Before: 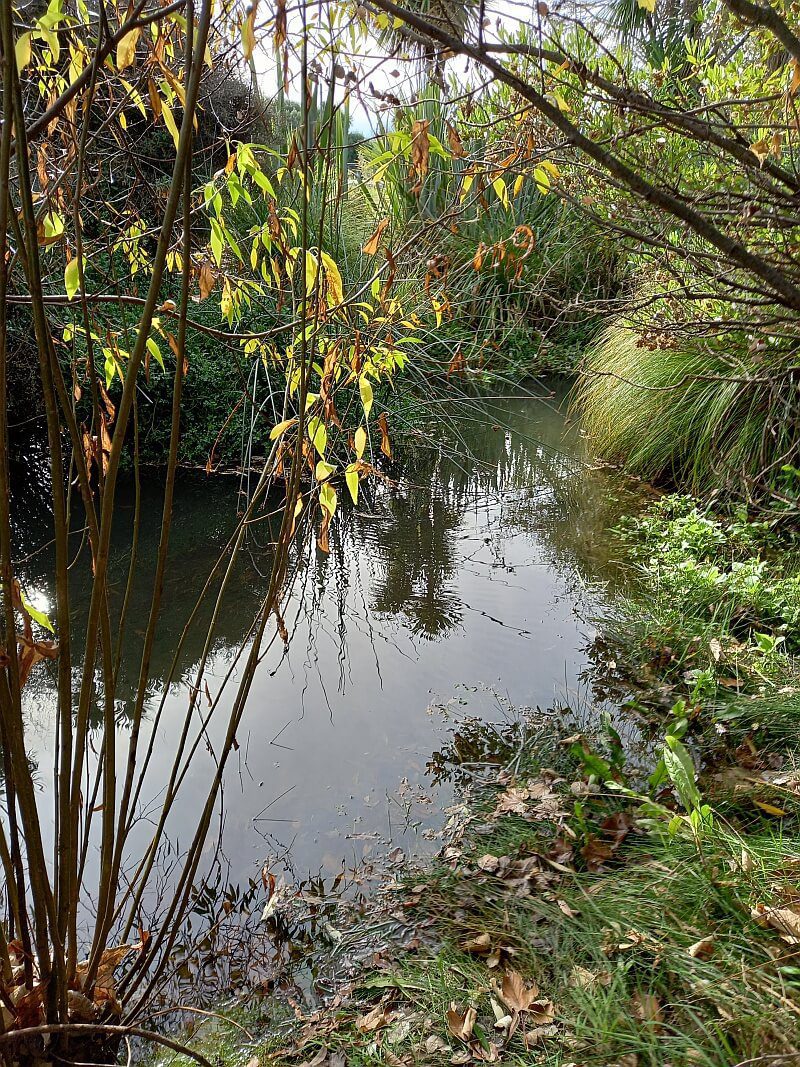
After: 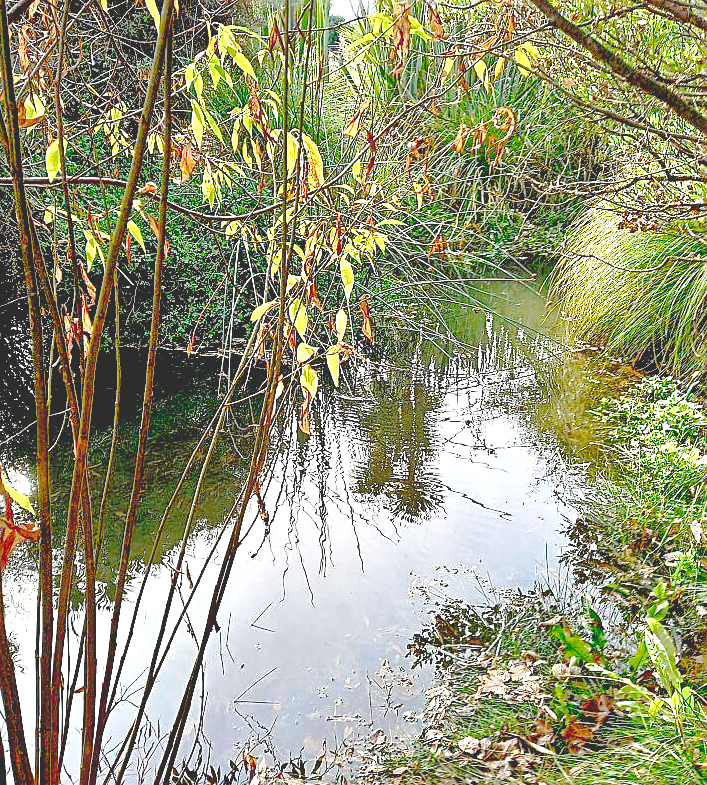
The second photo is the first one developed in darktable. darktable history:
base curve: curves: ch0 [(0.065, 0.026) (0.236, 0.358) (0.53, 0.546) (0.777, 0.841) (0.924, 0.992)], preserve colors none
exposure: exposure 1 EV, compensate exposure bias true, compensate highlight preservation false
sharpen: on, module defaults
crop and rotate: left 2.402%, top 11.06%, right 9.216%, bottom 15.279%
tone equalizer: -7 EV 0.16 EV, -6 EV 0.607 EV, -5 EV 1.14 EV, -4 EV 1.36 EV, -3 EV 1.17 EV, -2 EV 0.6 EV, -1 EV 0.154 EV
